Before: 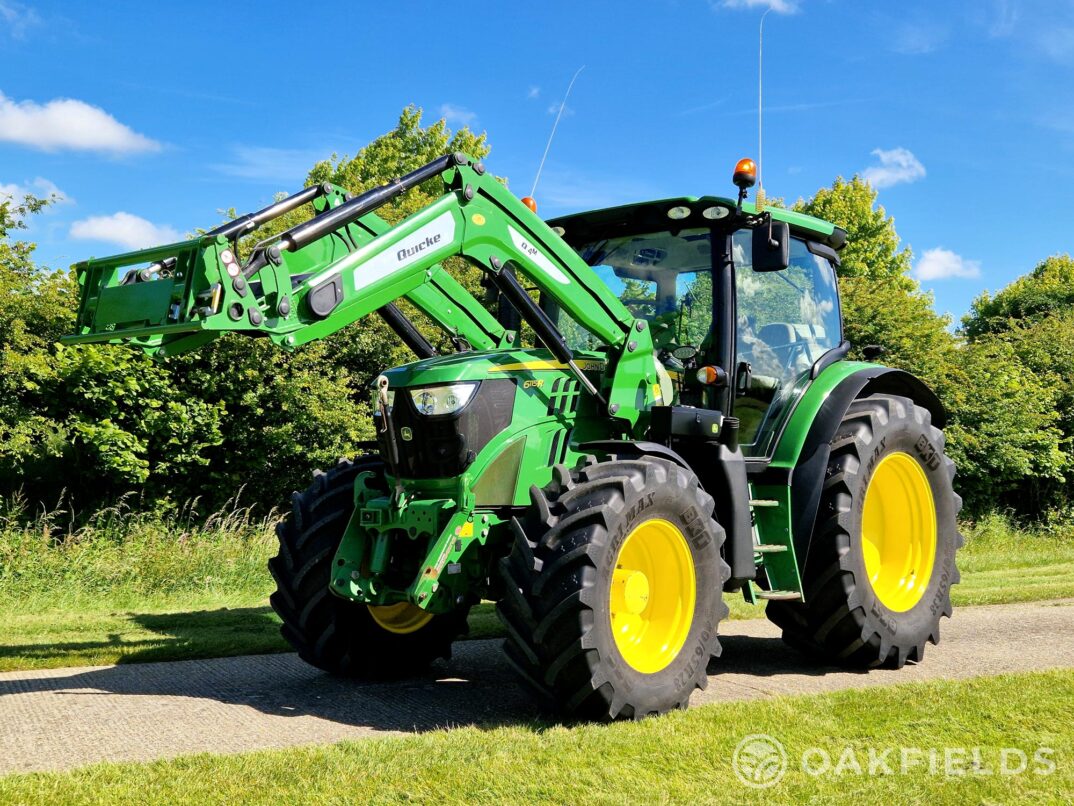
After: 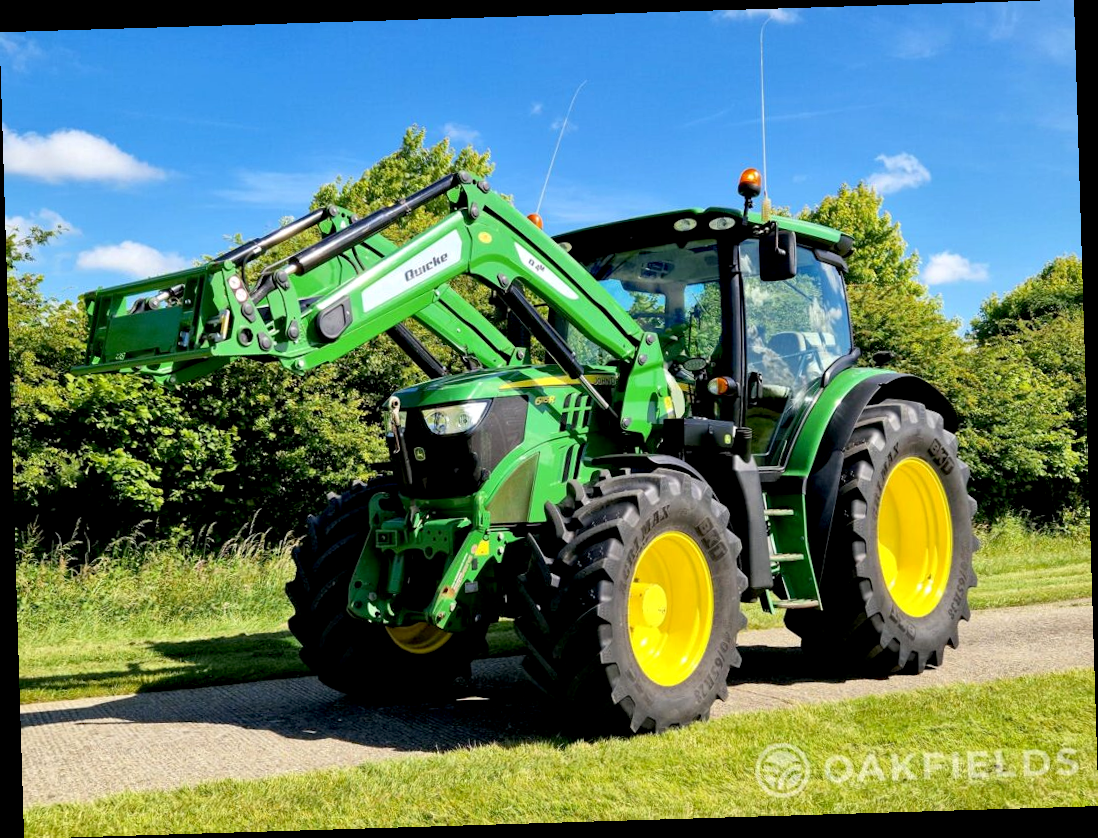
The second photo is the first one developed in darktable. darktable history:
exposure: black level correction 0.005, exposure 0.001 EV, compensate highlight preservation false
rotate and perspective: rotation -1.75°, automatic cropping off
local contrast: highlights 100%, shadows 100%, detail 120%, midtone range 0.2
